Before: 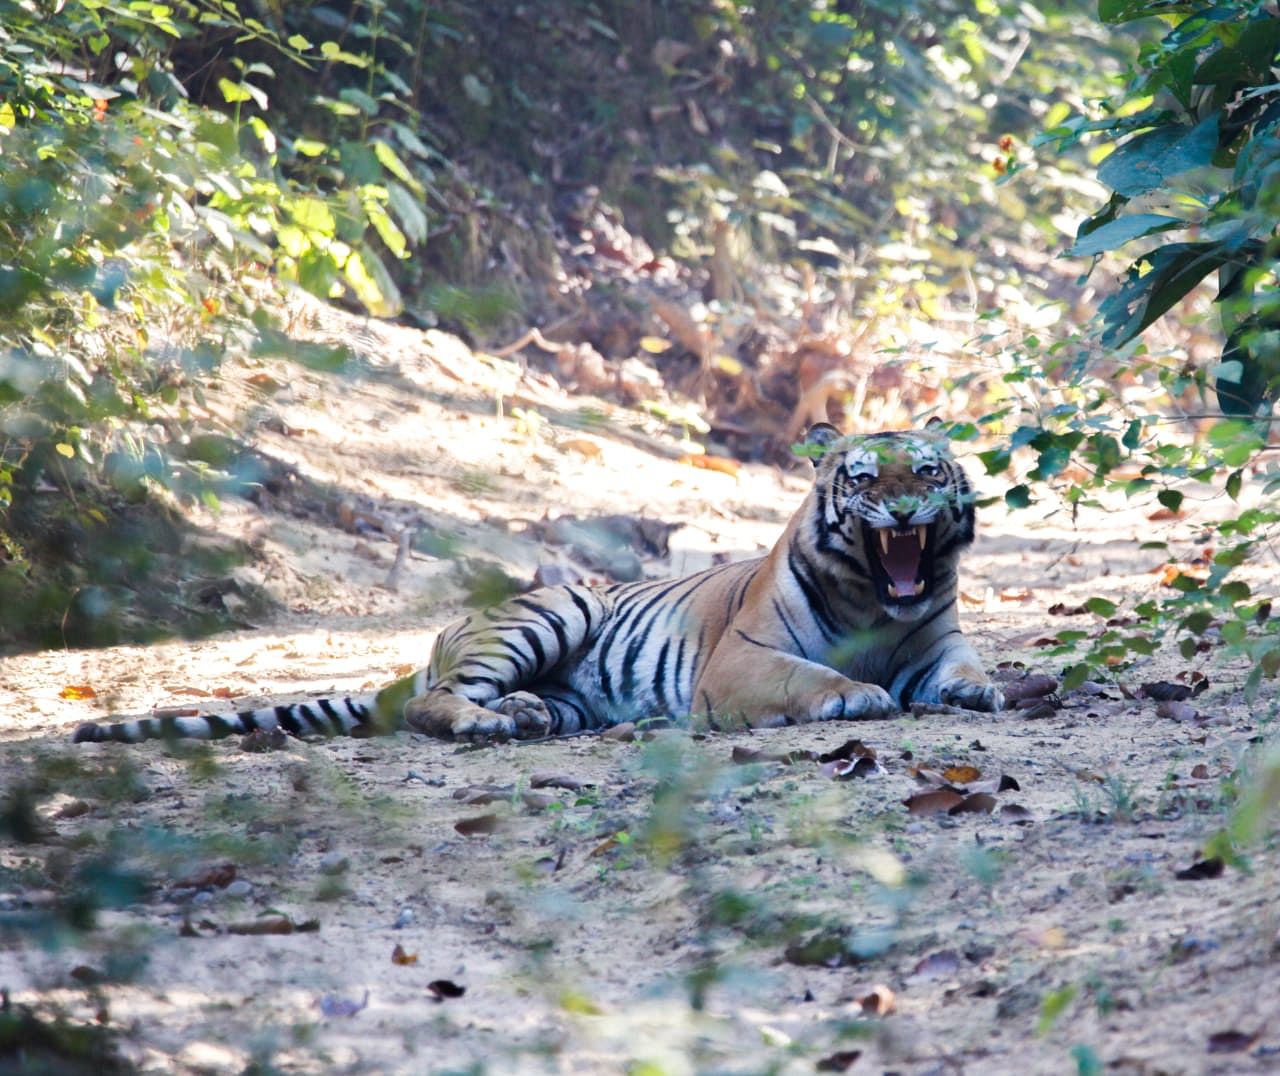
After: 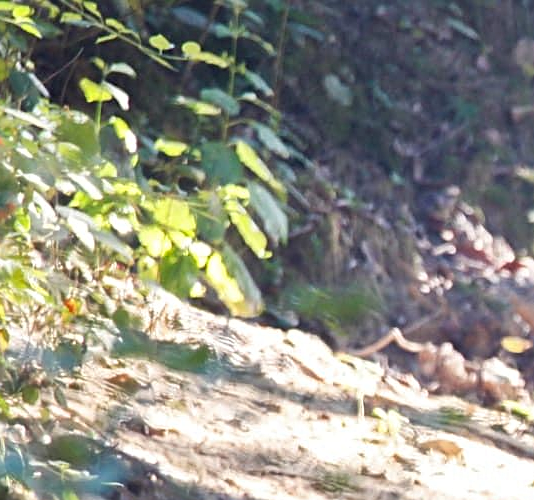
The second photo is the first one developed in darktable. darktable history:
crop and rotate: left 10.936%, top 0.083%, right 47.334%, bottom 53.405%
exposure: black level correction 0.001, compensate exposure bias true, compensate highlight preservation false
shadows and highlights: low approximation 0.01, soften with gaussian
sharpen: on, module defaults
